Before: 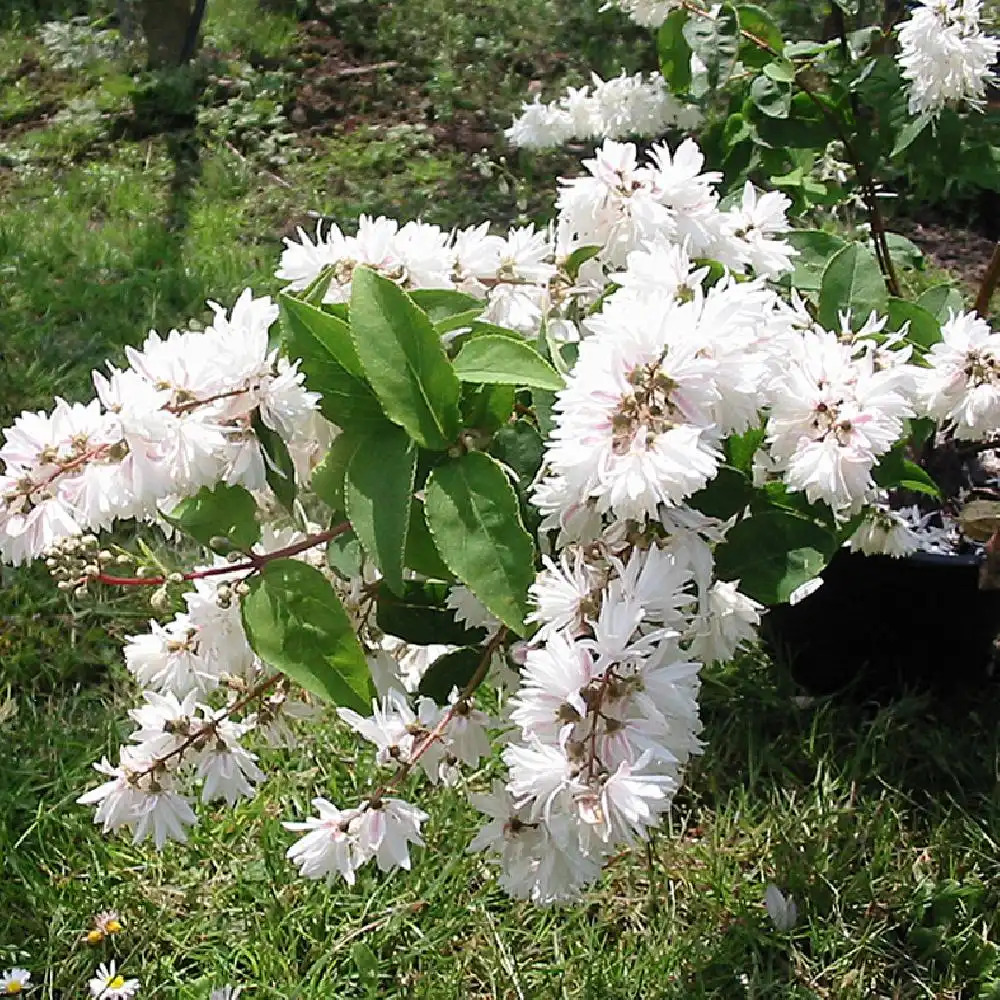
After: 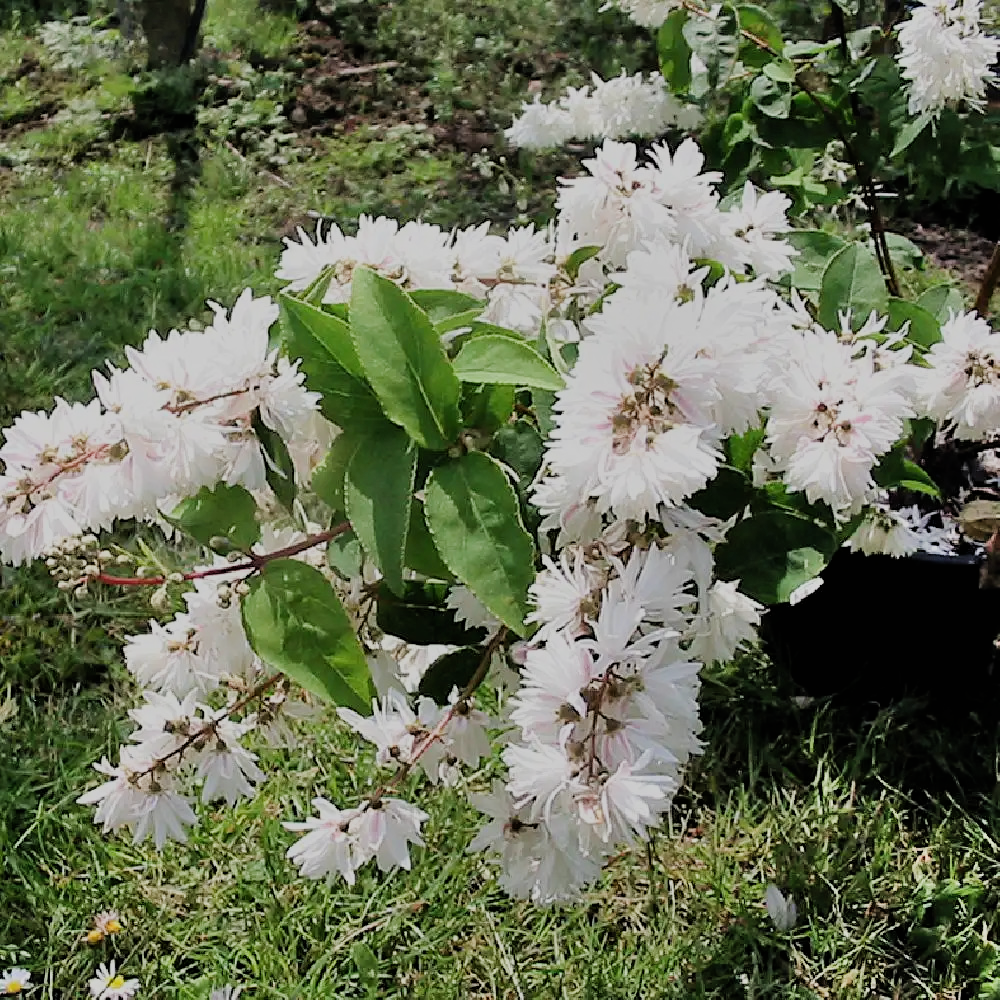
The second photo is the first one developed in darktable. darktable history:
shadows and highlights: white point adjustment 0.1, highlights -70, soften with gaussian
filmic rgb: black relative exposure -6.82 EV, white relative exposure 5.89 EV, hardness 2.71
